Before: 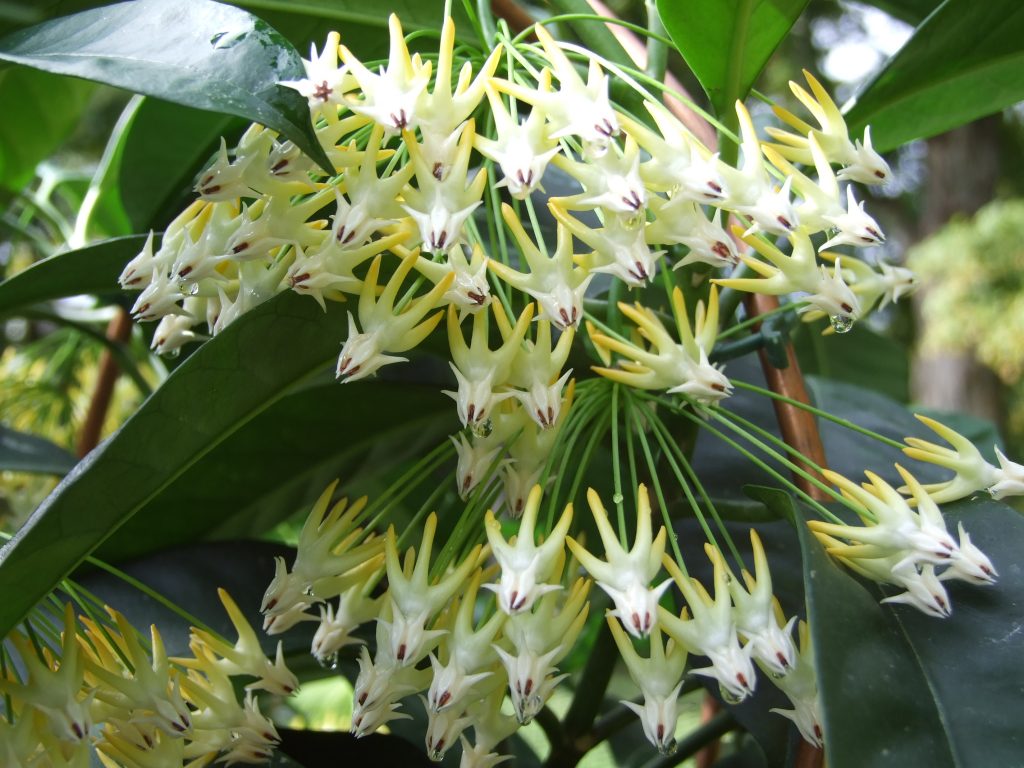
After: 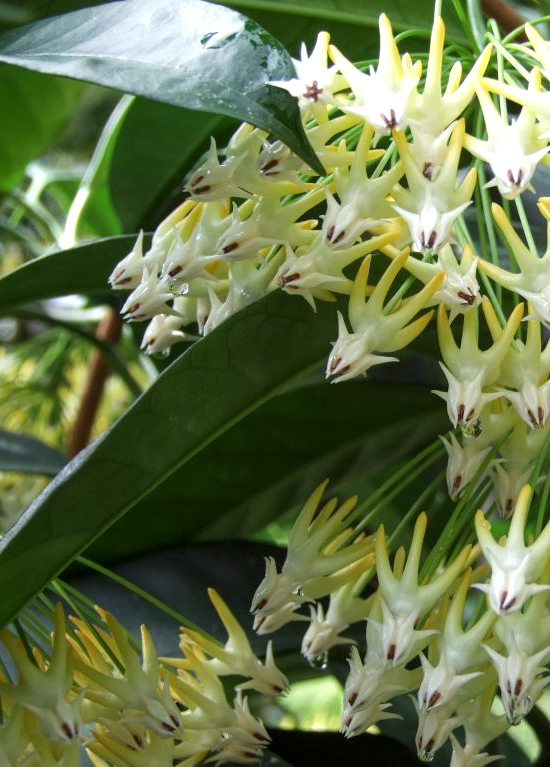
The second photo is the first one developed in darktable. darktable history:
crop: left 1.007%, right 45.247%, bottom 0.081%
local contrast: highlights 105%, shadows 99%, detail 131%, midtone range 0.2
